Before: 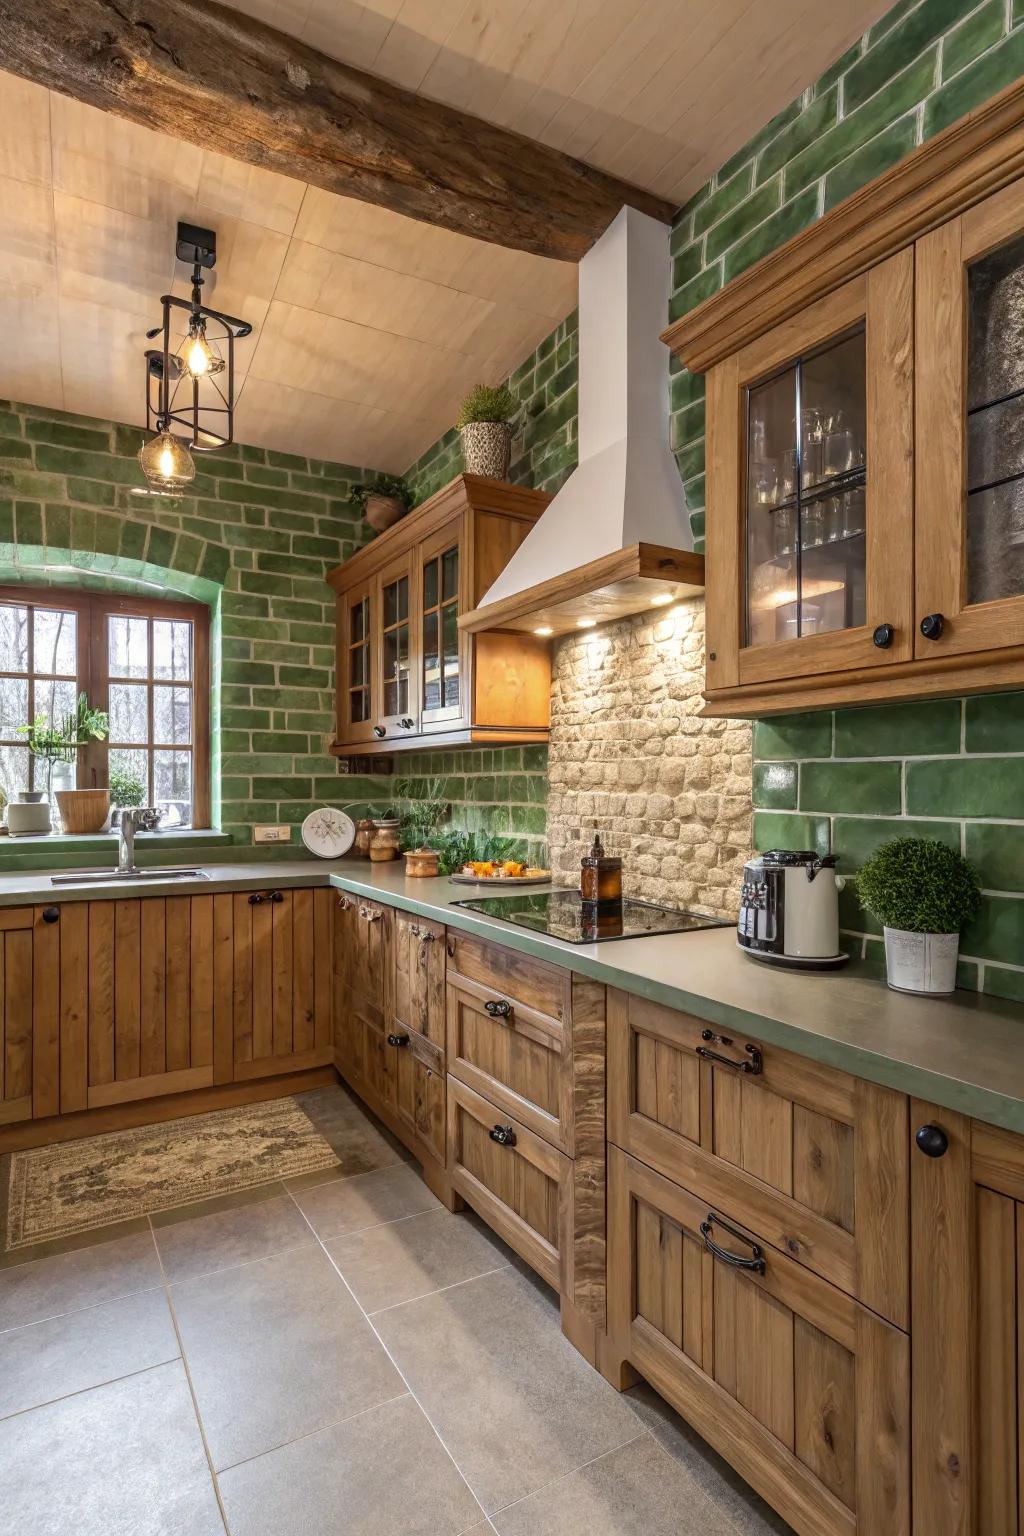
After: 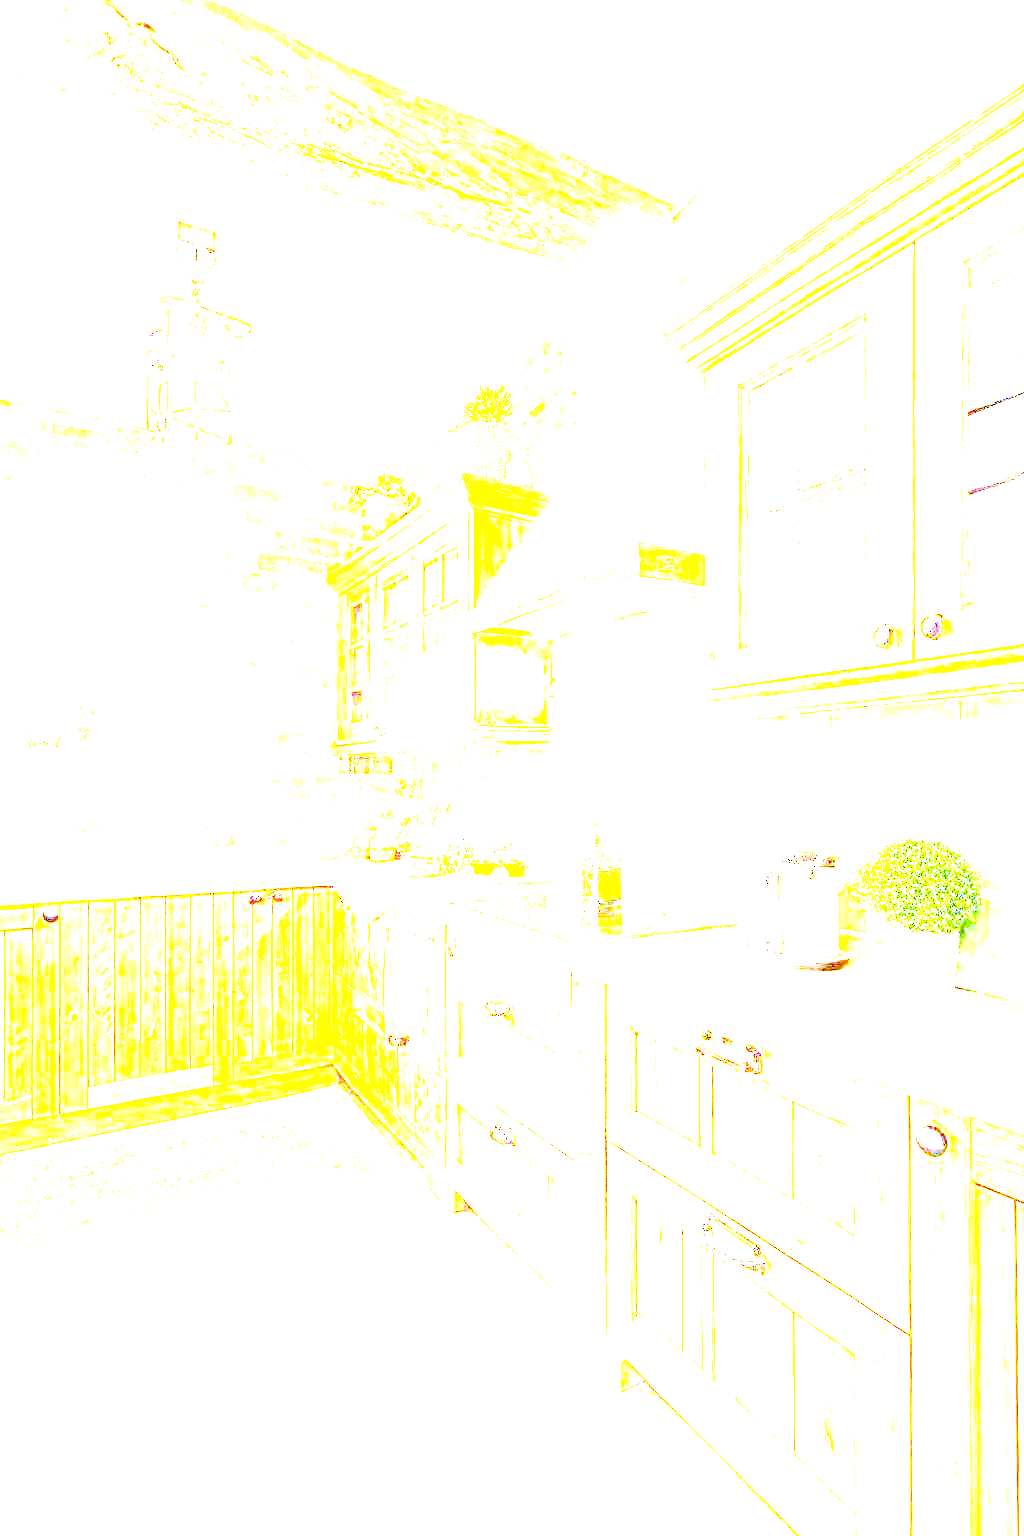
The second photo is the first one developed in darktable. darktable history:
contrast brightness saturation: contrast -0.08, brightness -0.04, saturation -0.11
color balance rgb: perceptual saturation grading › global saturation 25%, global vibrance 20%
exposure: exposure 8 EV, compensate highlight preservation false
